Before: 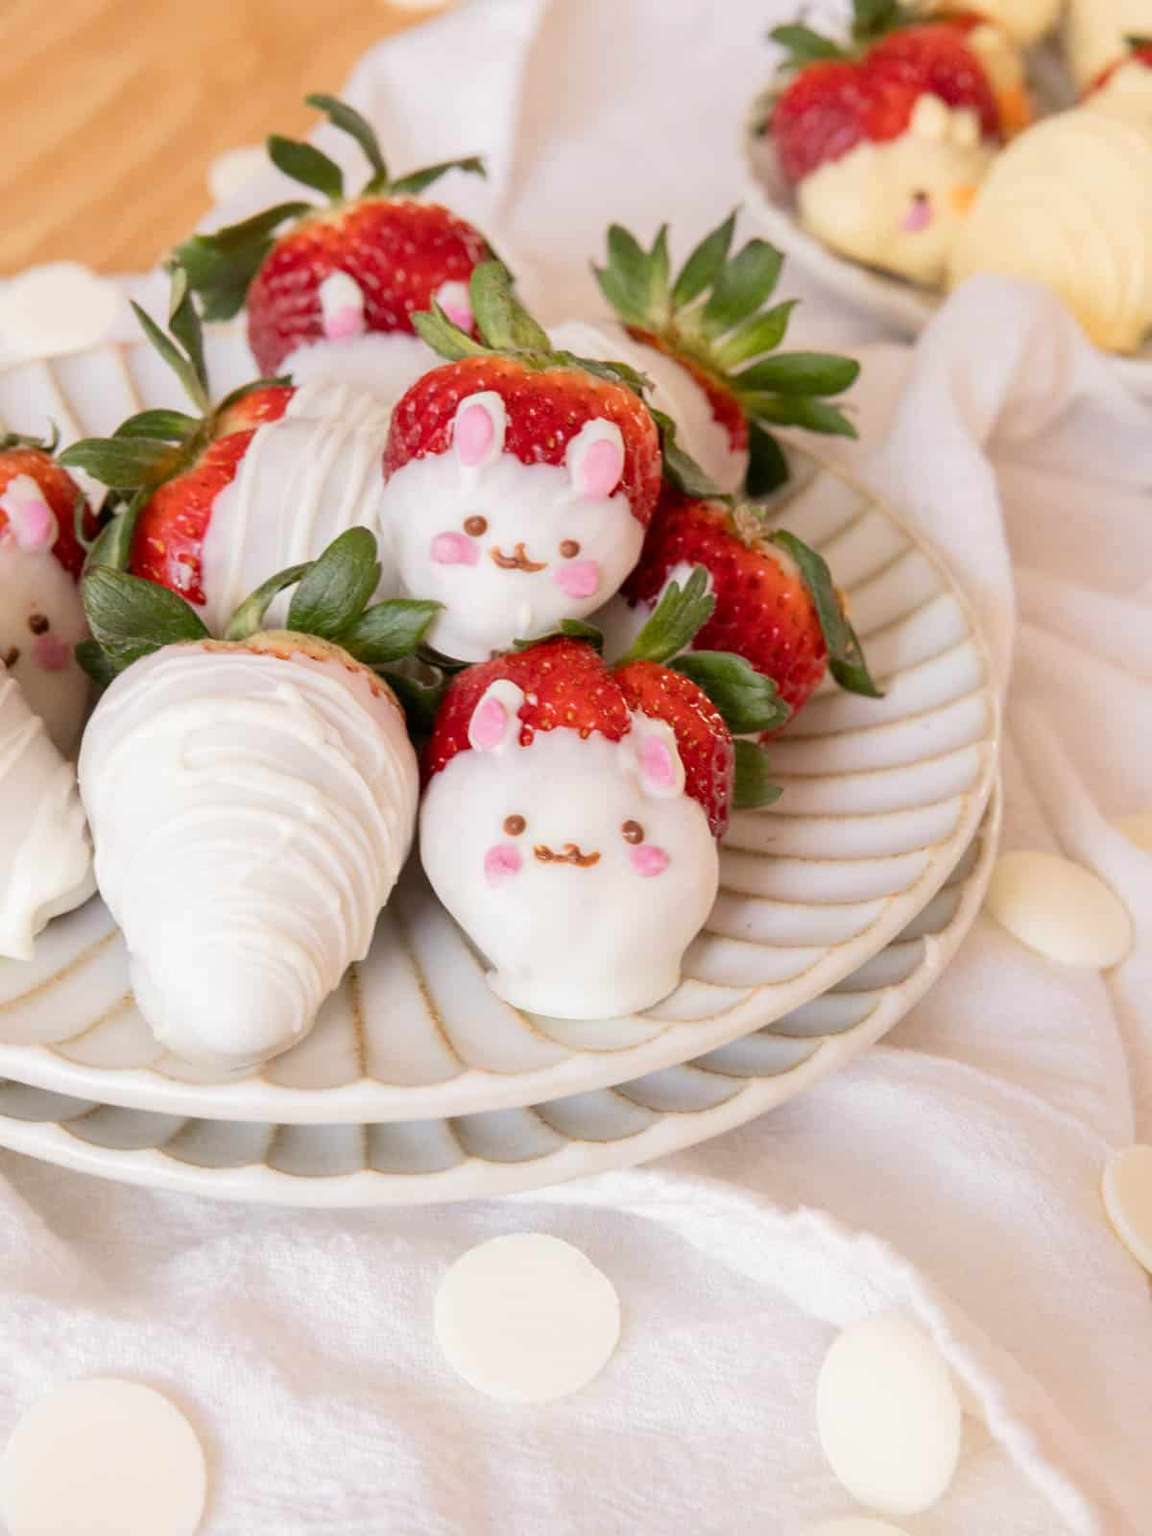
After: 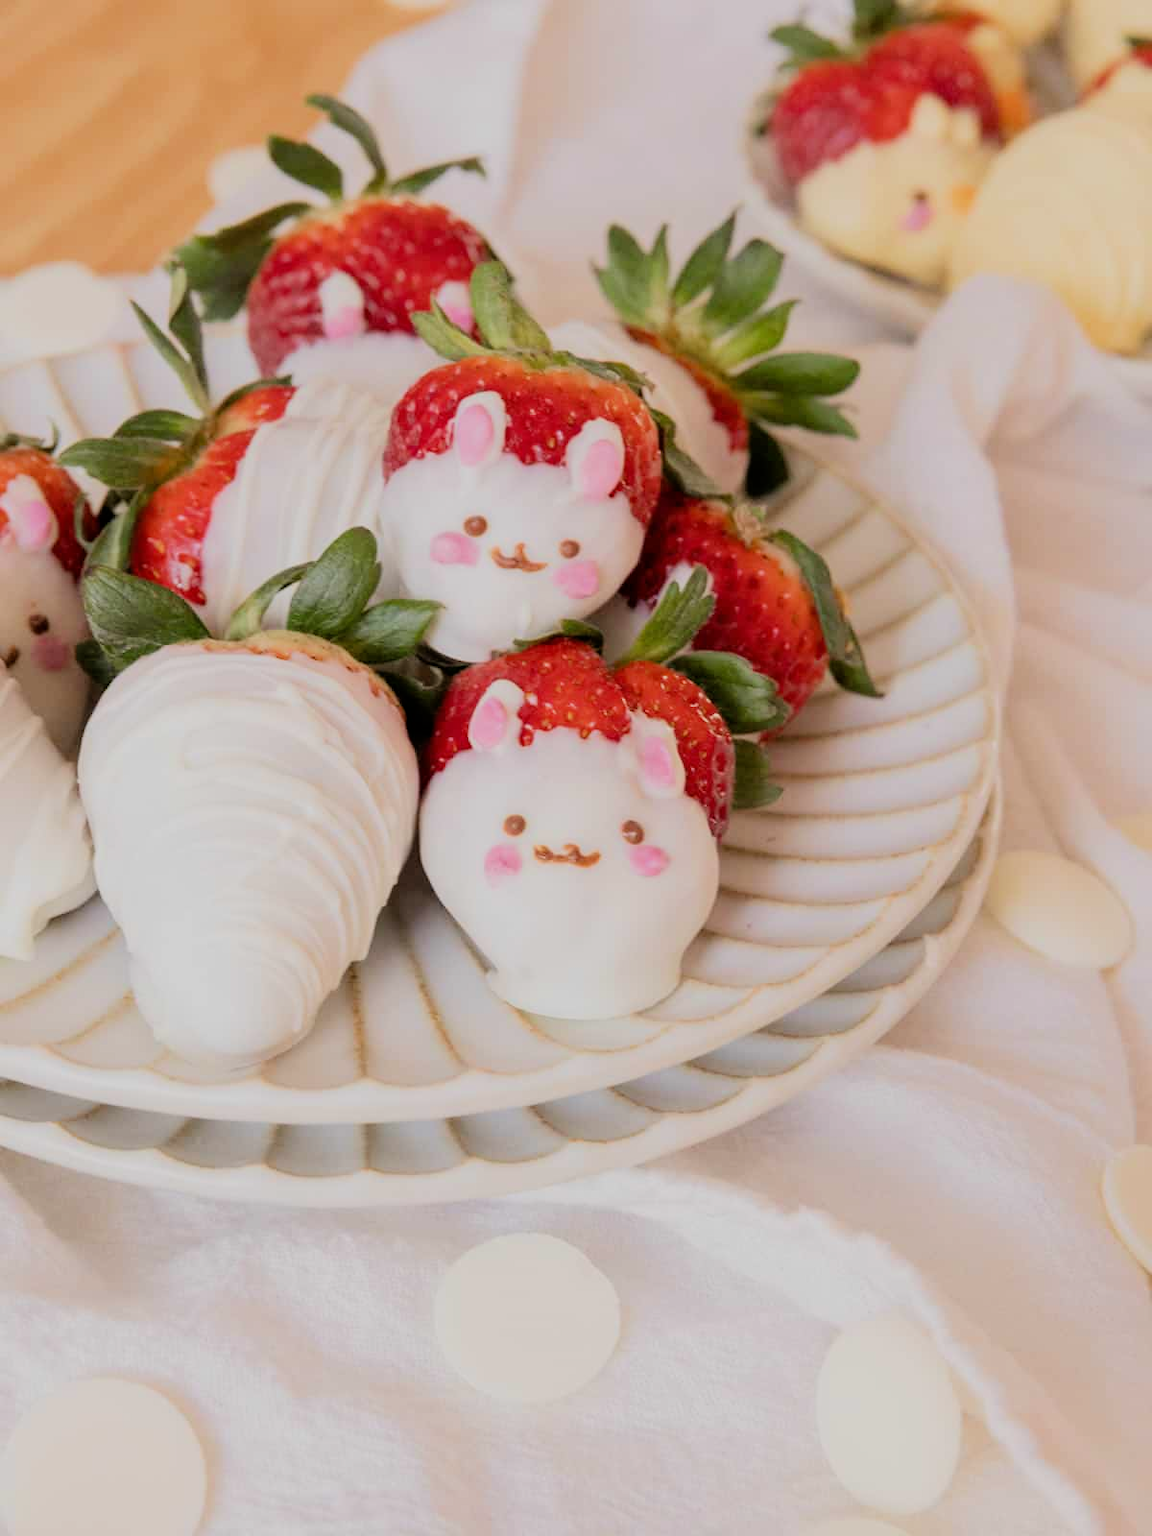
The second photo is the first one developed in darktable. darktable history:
filmic rgb: black relative exposure -7.65 EV, white relative exposure 4.56 EV, hardness 3.61, color science v6 (2022)
white balance: emerald 1
